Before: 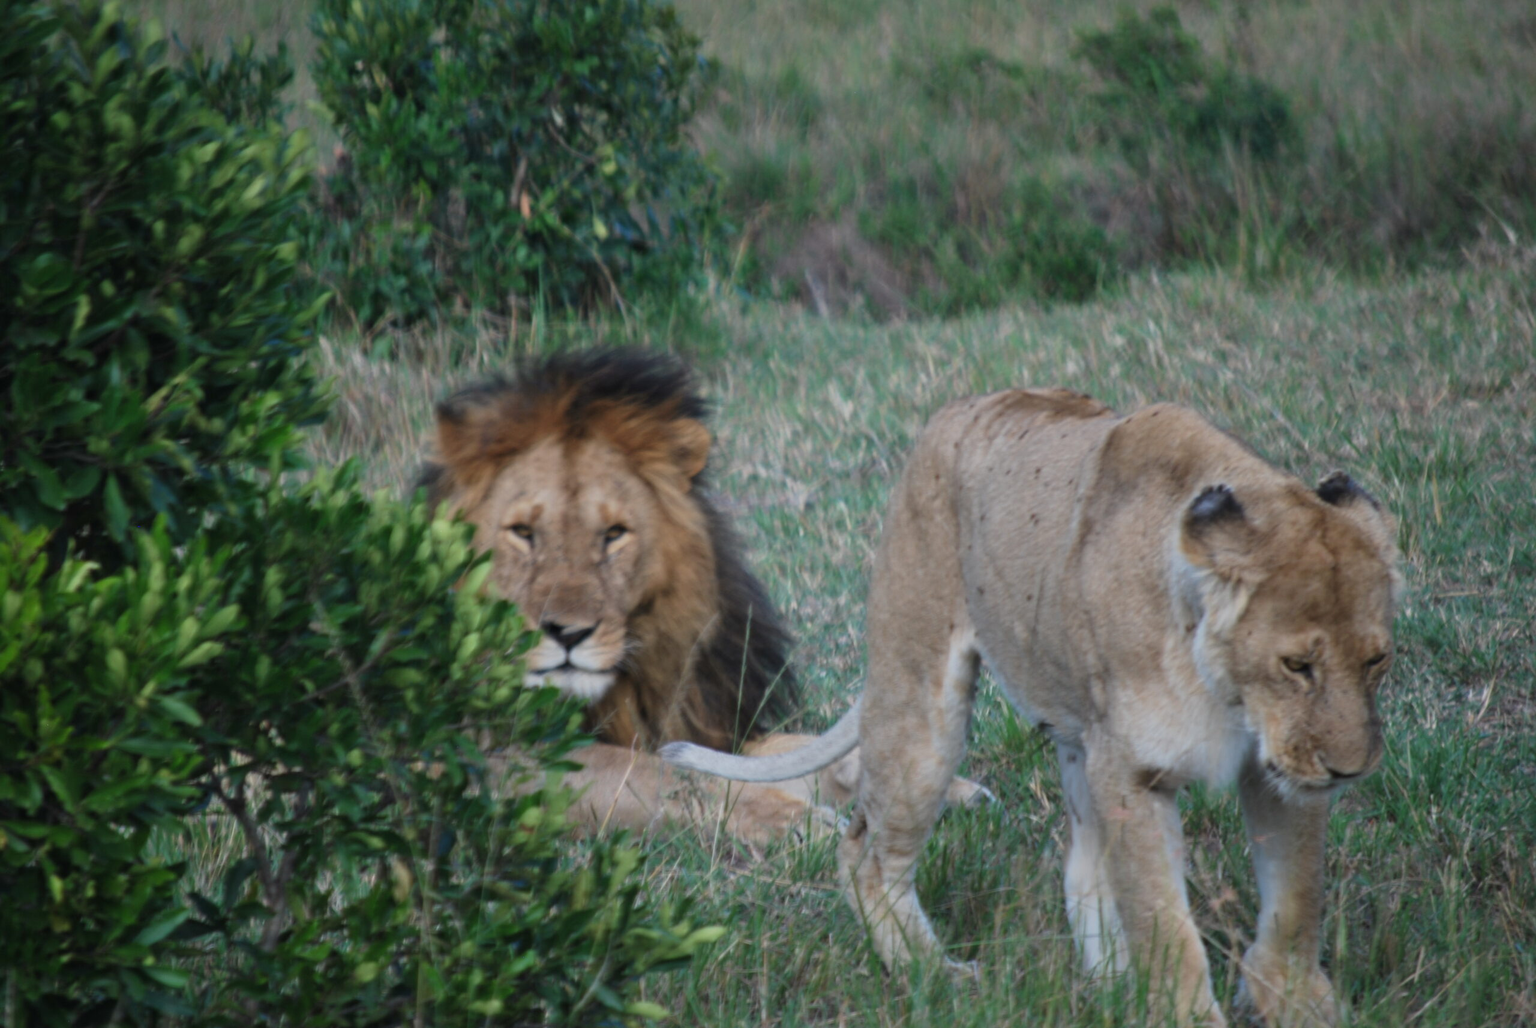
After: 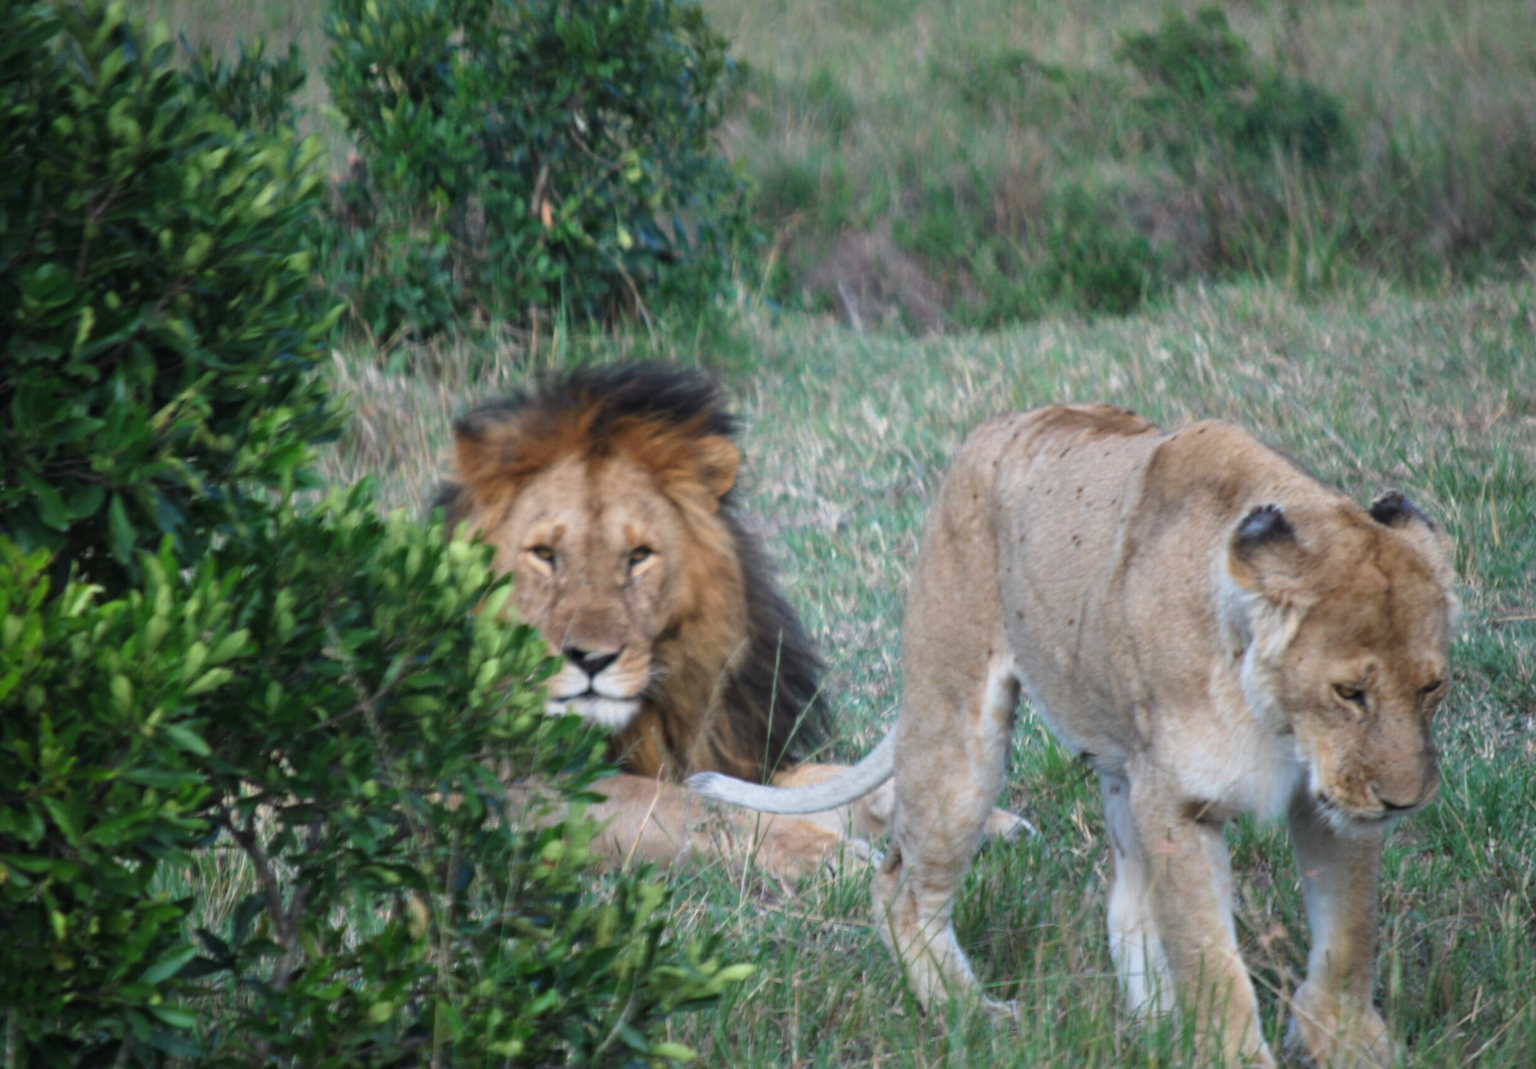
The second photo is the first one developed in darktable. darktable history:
crop: right 3.858%, bottom 0.028%
color zones: curves: ch1 [(0, 0.525) (0.143, 0.556) (0.286, 0.52) (0.429, 0.5) (0.571, 0.5) (0.714, 0.5) (0.857, 0.503) (1, 0.525)]
exposure: black level correction 0.001, exposure 0.499 EV, compensate highlight preservation false
